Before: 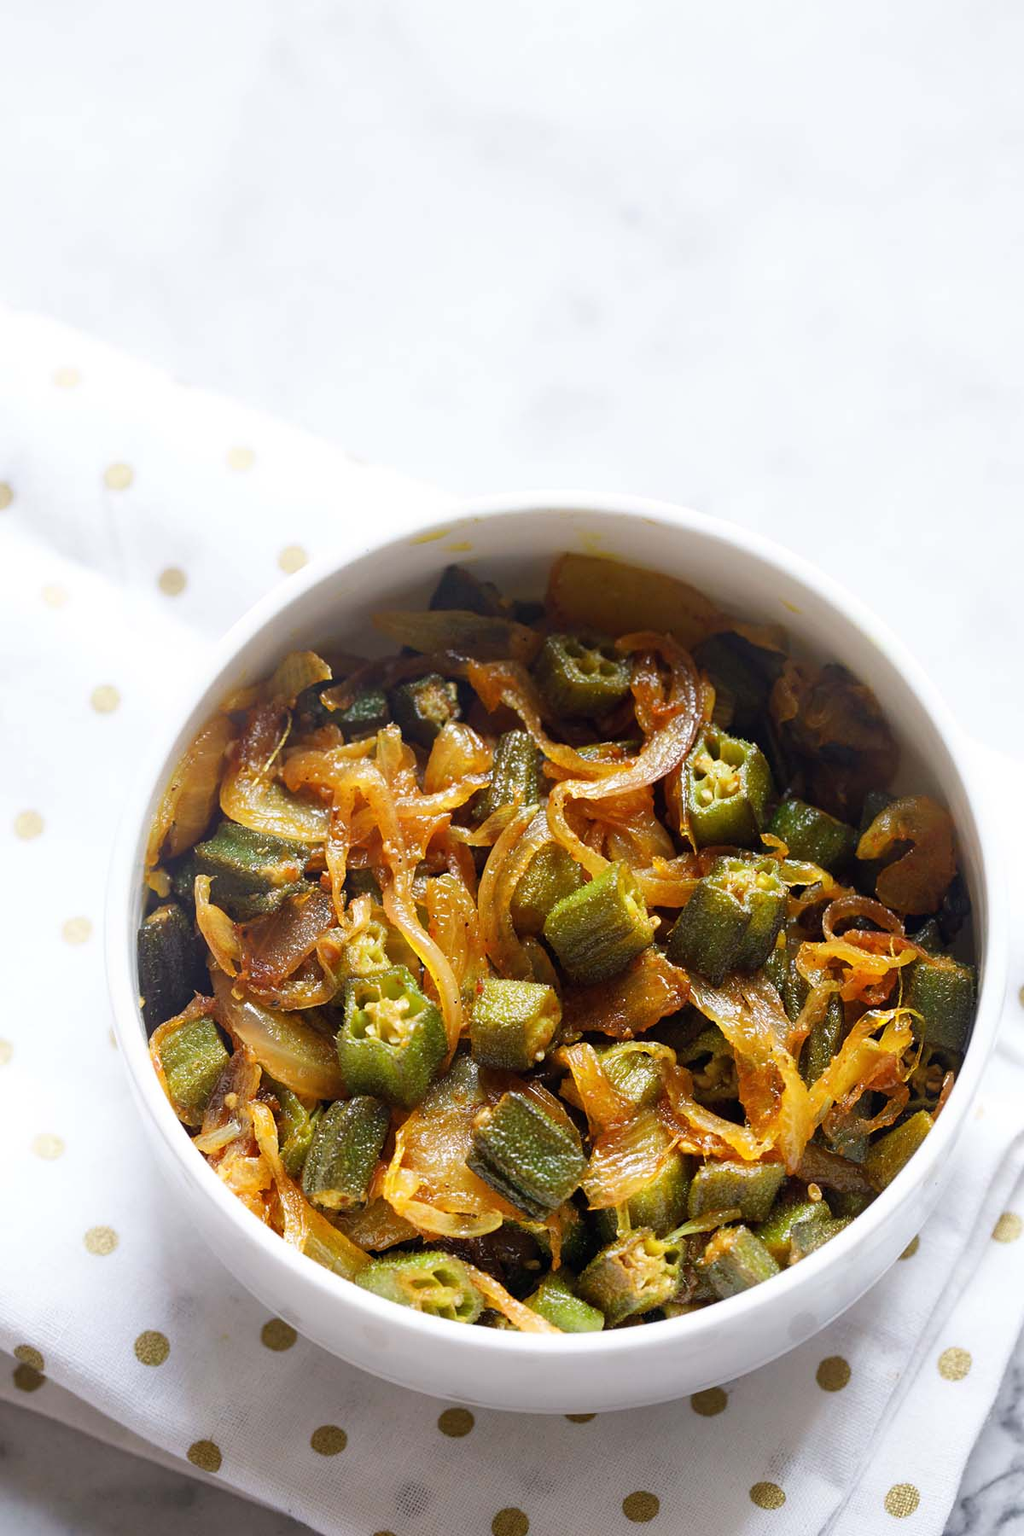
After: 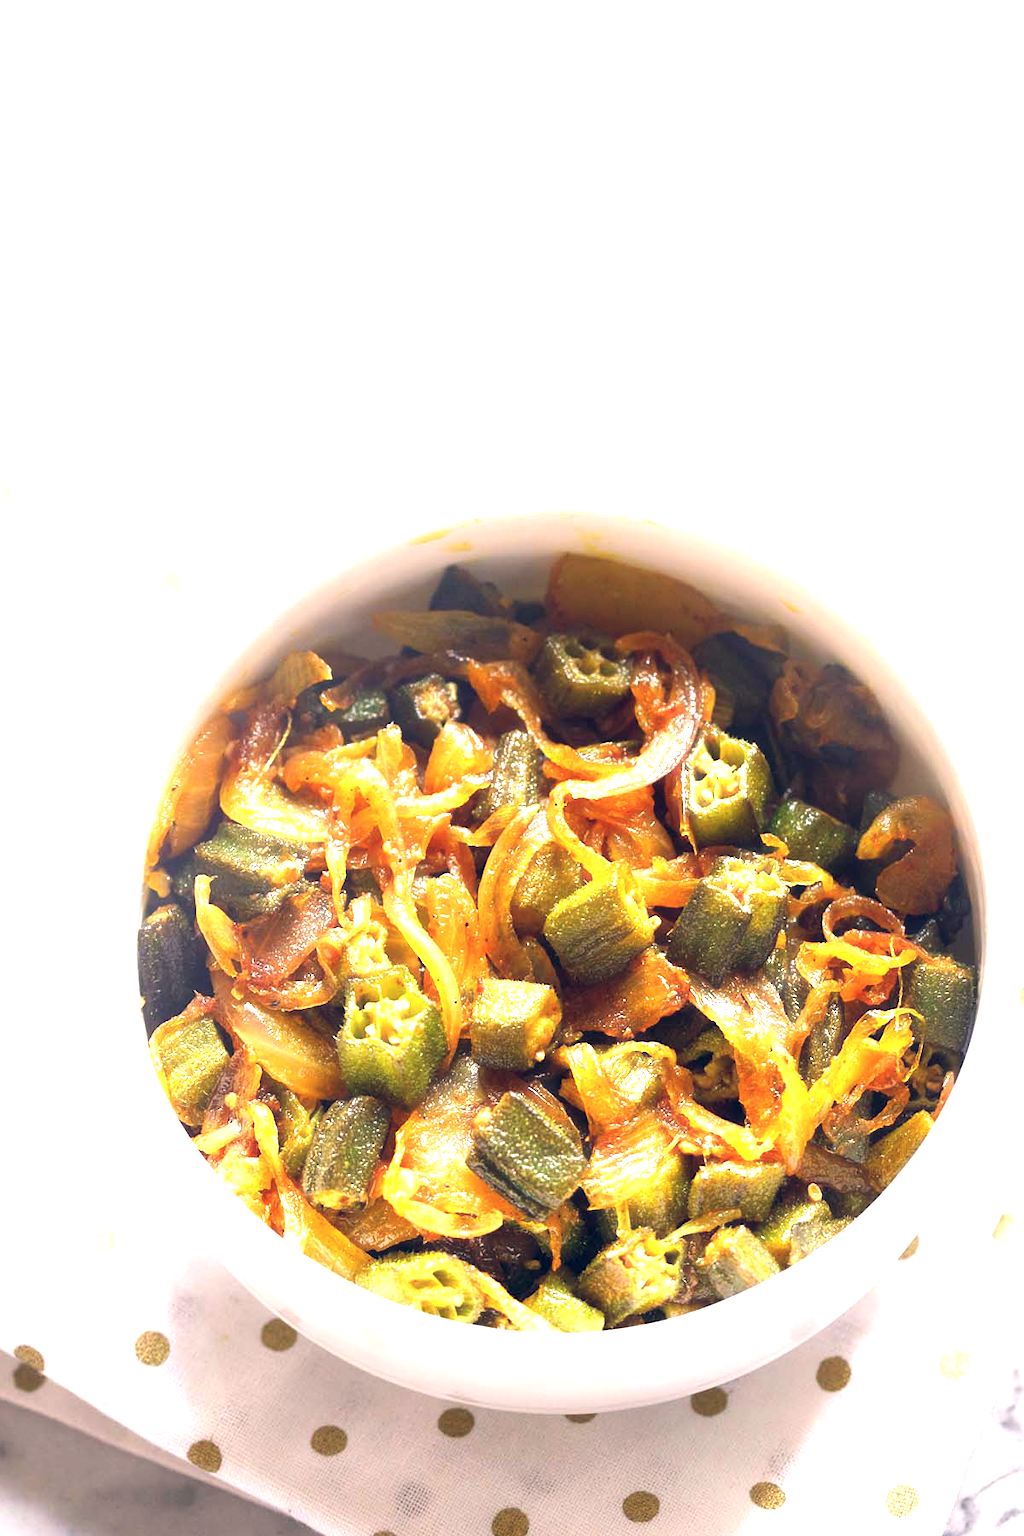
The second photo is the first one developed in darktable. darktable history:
exposure: black level correction 0, exposure 1.388 EV, compensate exposure bias true, compensate highlight preservation false
haze removal: strength -0.09, adaptive false
color balance rgb: shadows lift › hue 87.51°, highlights gain › chroma 3.21%, highlights gain › hue 55.1°, global offset › chroma 0.15%, global offset › hue 253.66°, linear chroma grading › global chroma 0.5%
